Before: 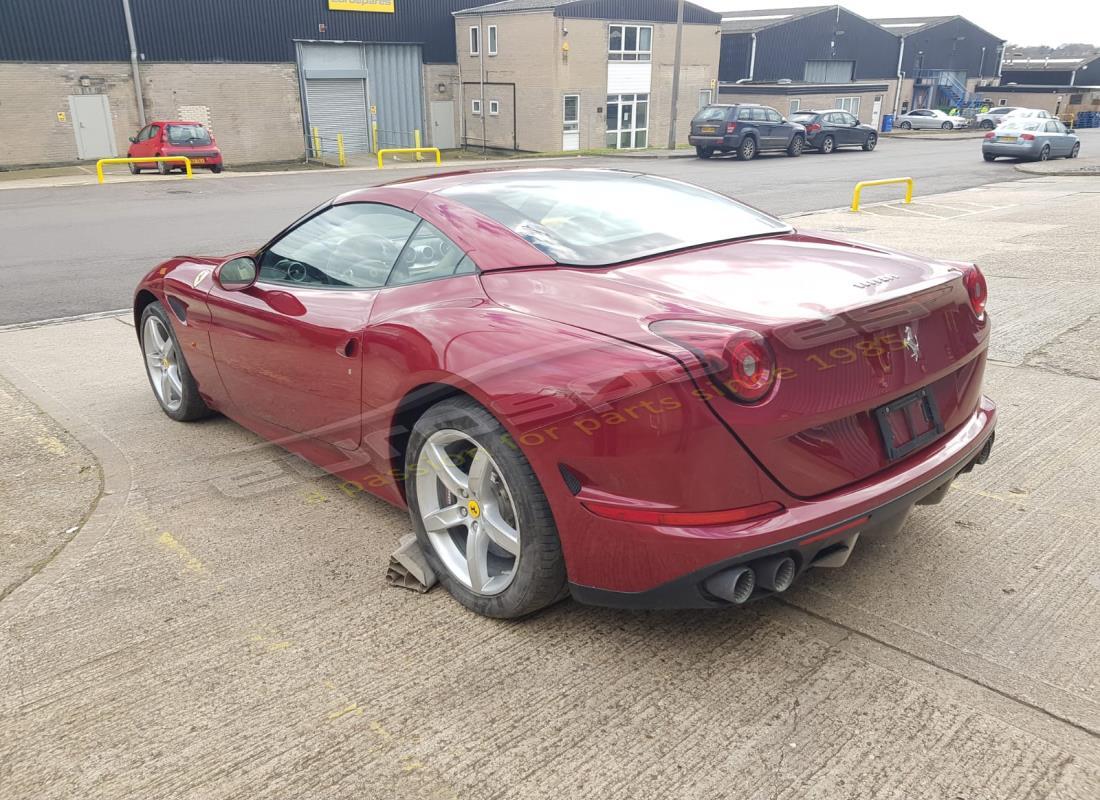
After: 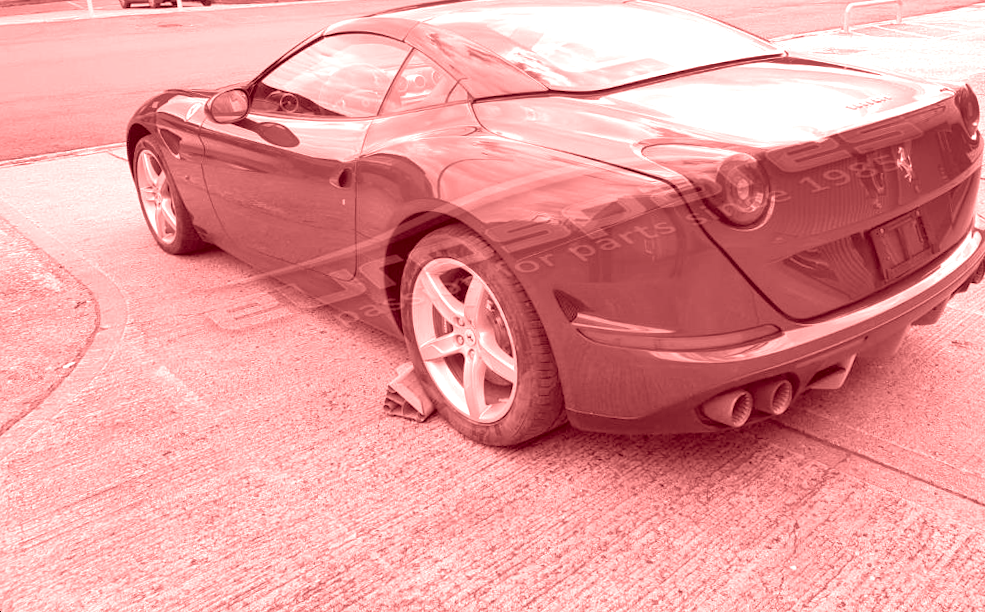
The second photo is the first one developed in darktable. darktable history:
rotate and perspective: rotation -1°, crop left 0.011, crop right 0.989, crop top 0.025, crop bottom 0.975
colorize: saturation 60%, source mix 100%
exposure: black level correction 0.009, exposure 0.119 EV, compensate highlight preservation false
crop: top 20.916%, right 9.437%, bottom 0.316%
shadows and highlights: radius 171.16, shadows 27, white point adjustment 3.13, highlights -67.95, soften with gaussian
